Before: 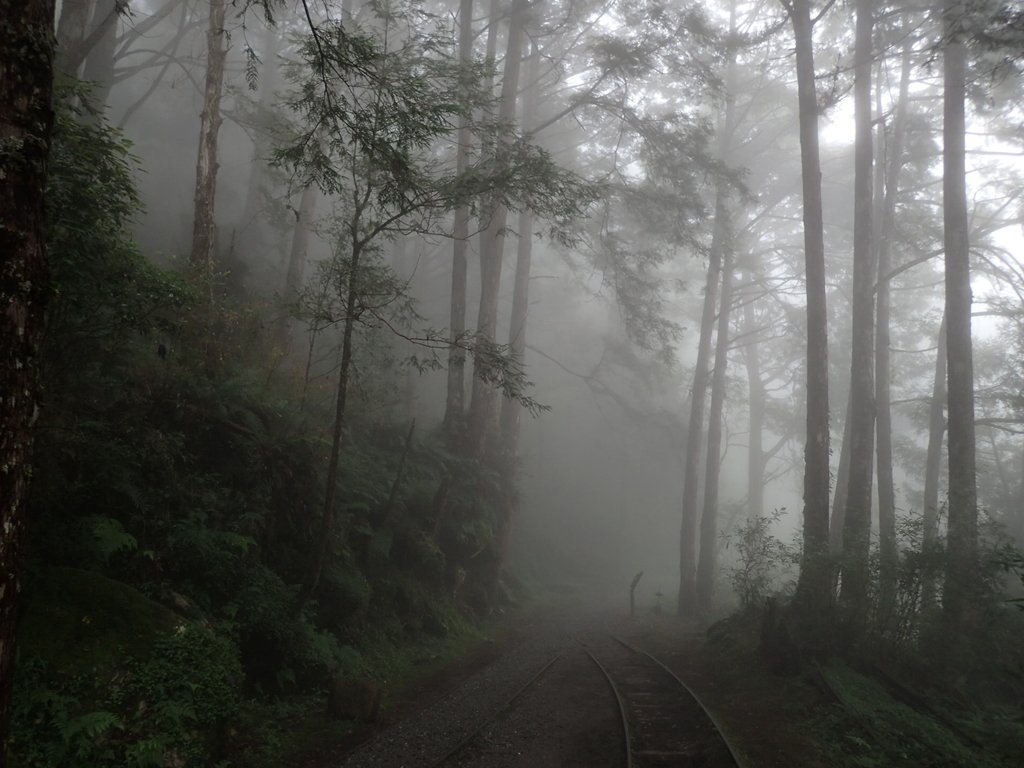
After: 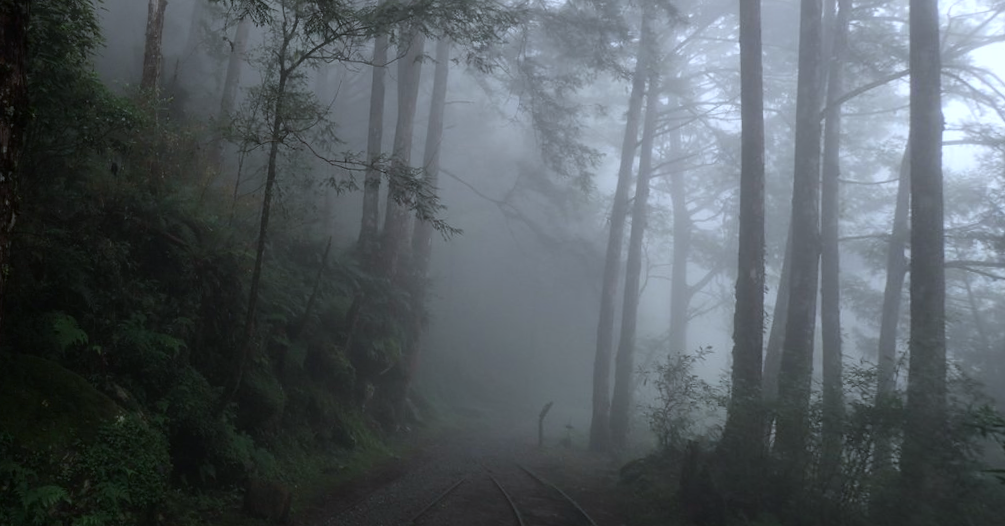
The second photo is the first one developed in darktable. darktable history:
crop and rotate: top 19.998%
rotate and perspective: rotation 1.69°, lens shift (vertical) -0.023, lens shift (horizontal) -0.291, crop left 0.025, crop right 0.988, crop top 0.092, crop bottom 0.842
color calibration: x 0.37, y 0.382, temperature 4313.32 K
